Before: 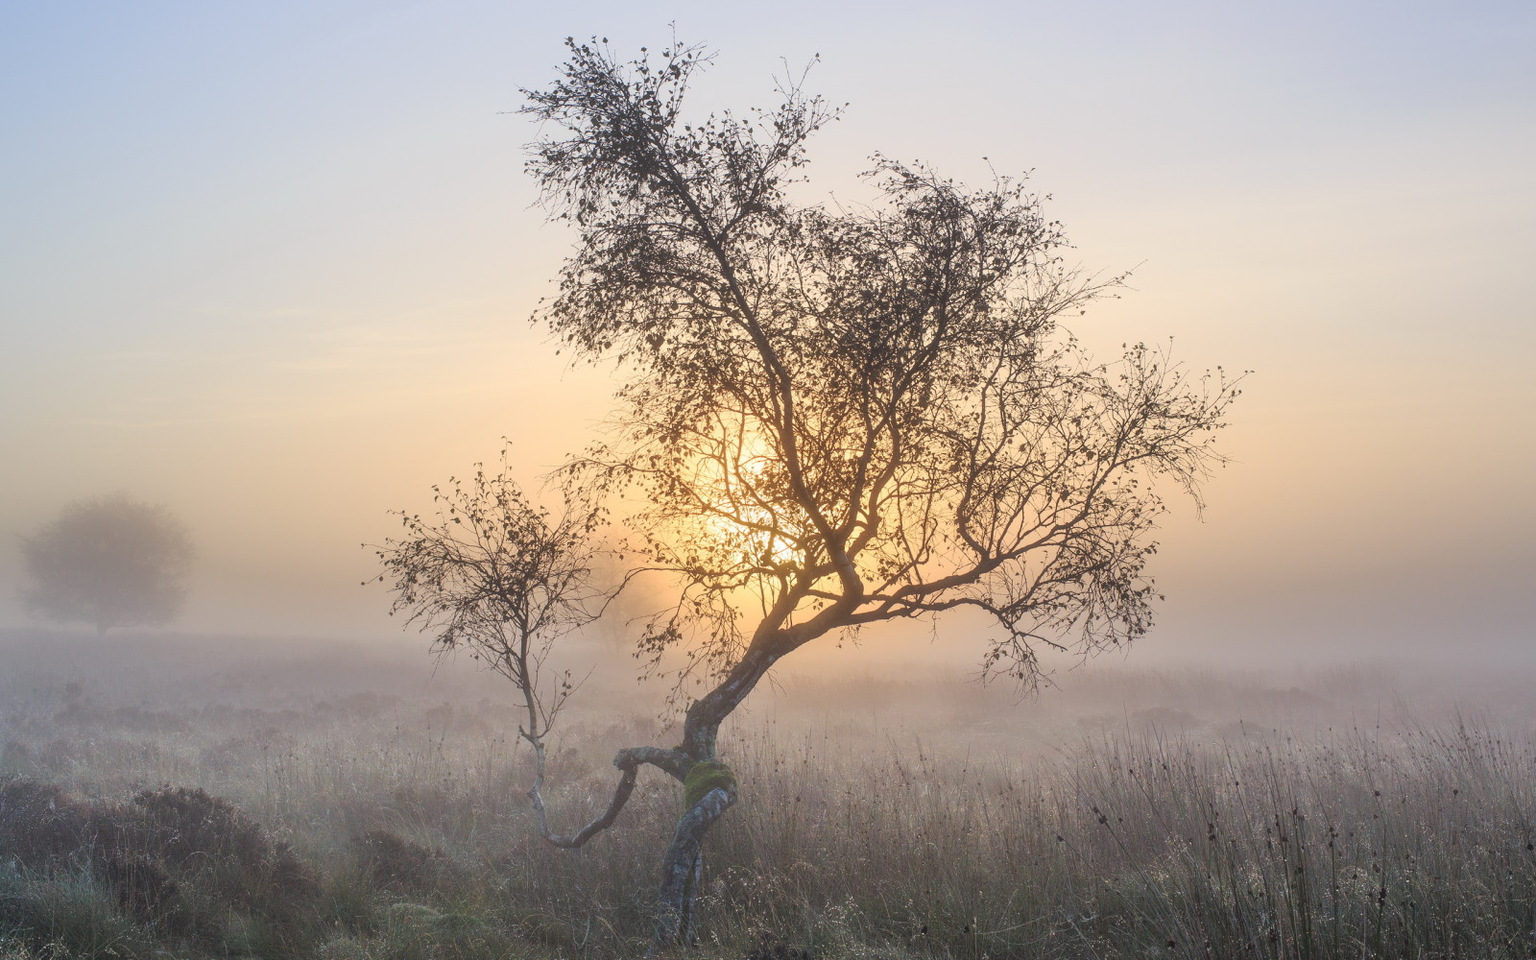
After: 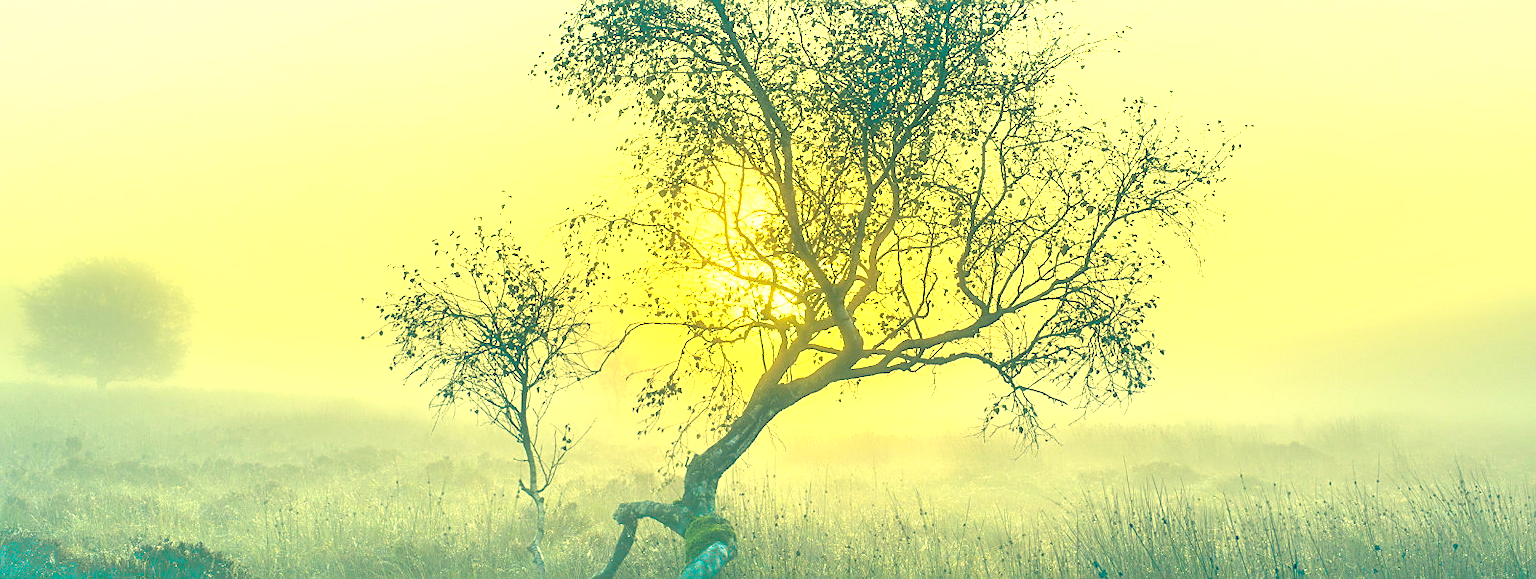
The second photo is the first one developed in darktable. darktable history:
exposure: black level correction 0, exposure 1.374 EV, compensate highlight preservation false
contrast brightness saturation: contrast 0.007, saturation -0.065
crop and rotate: top 25.643%, bottom 13.922%
local contrast: mode bilateral grid, contrast 99, coarseness 99, detail 108%, midtone range 0.2
sharpen: on, module defaults
color zones: curves: ch0 [(0.25, 0.5) (0.423, 0.5) (0.443, 0.5) (0.521, 0.756) (0.568, 0.5) (0.576, 0.5) (0.75, 0.5)]; ch1 [(0.25, 0.5) (0.423, 0.5) (0.443, 0.5) (0.539, 0.873) (0.624, 0.565) (0.631, 0.5) (0.75, 0.5)], mix 24.13%
color correction: highlights a* -15.83, highlights b* 39.83, shadows a* -39.29, shadows b* -26.24
